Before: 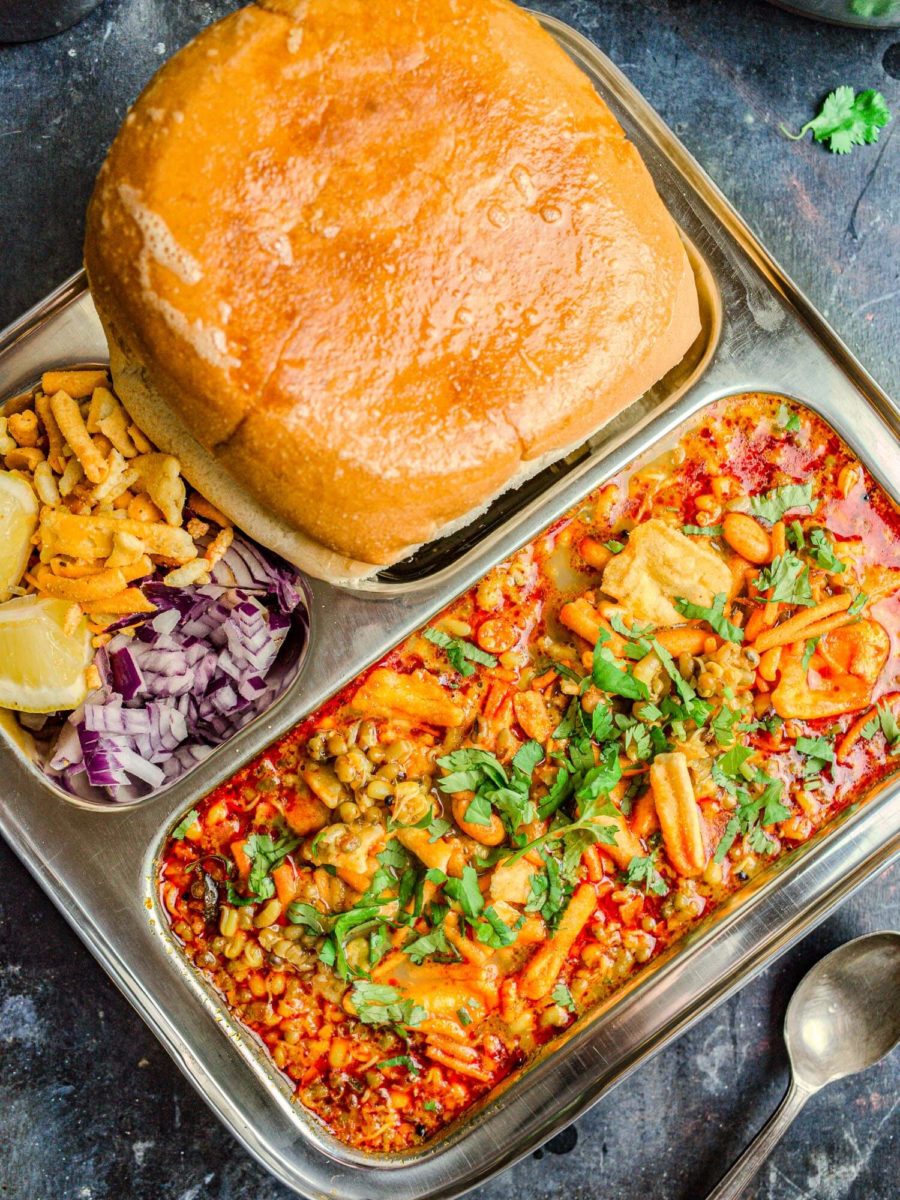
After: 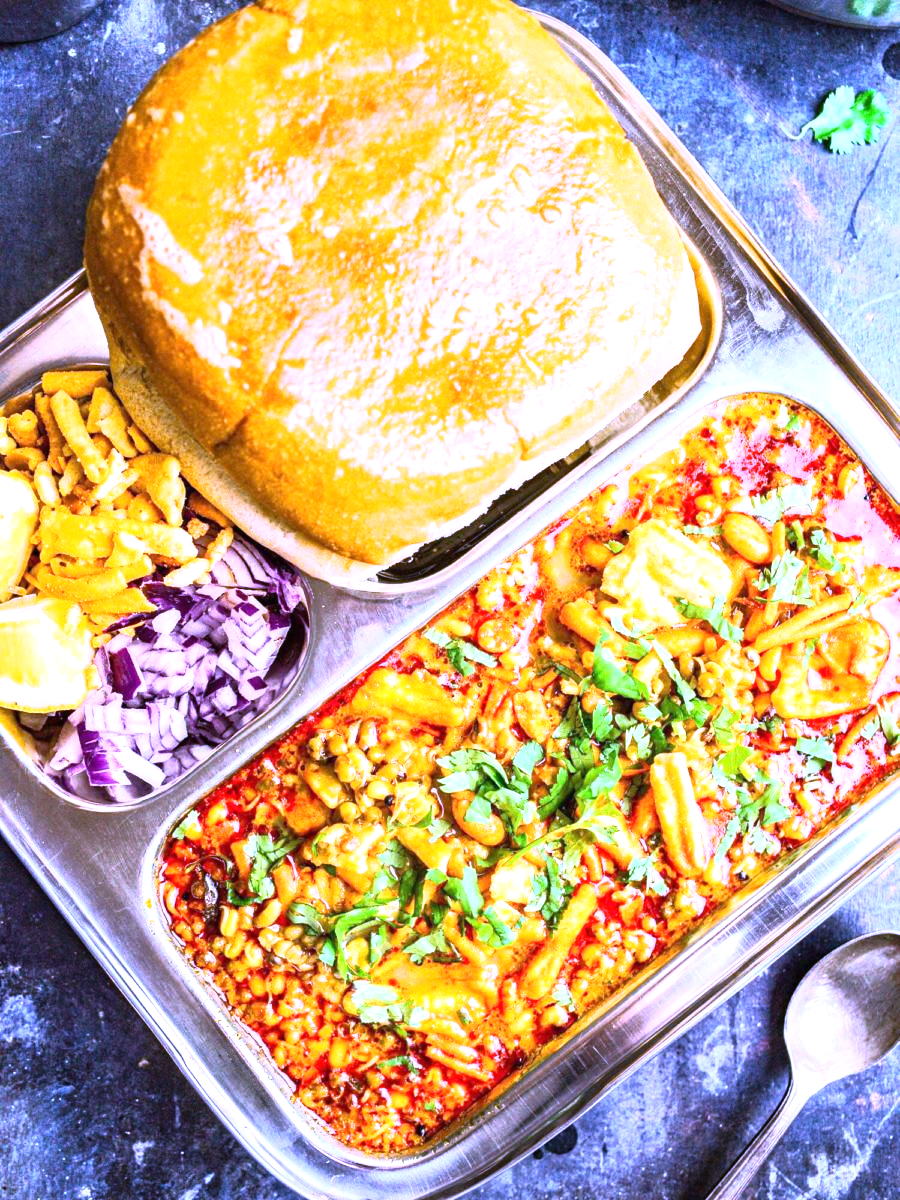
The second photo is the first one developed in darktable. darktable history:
white balance: red 0.98, blue 1.61
base curve: curves: ch0 [(0, 0) (0.257, 0.25) (0.482, 0.586) (0.757, 0.871) (1, 1)]
exposure: black level correction 0, exposure 1 EV, compensate exposure bias true, compensate highlight preservation false
